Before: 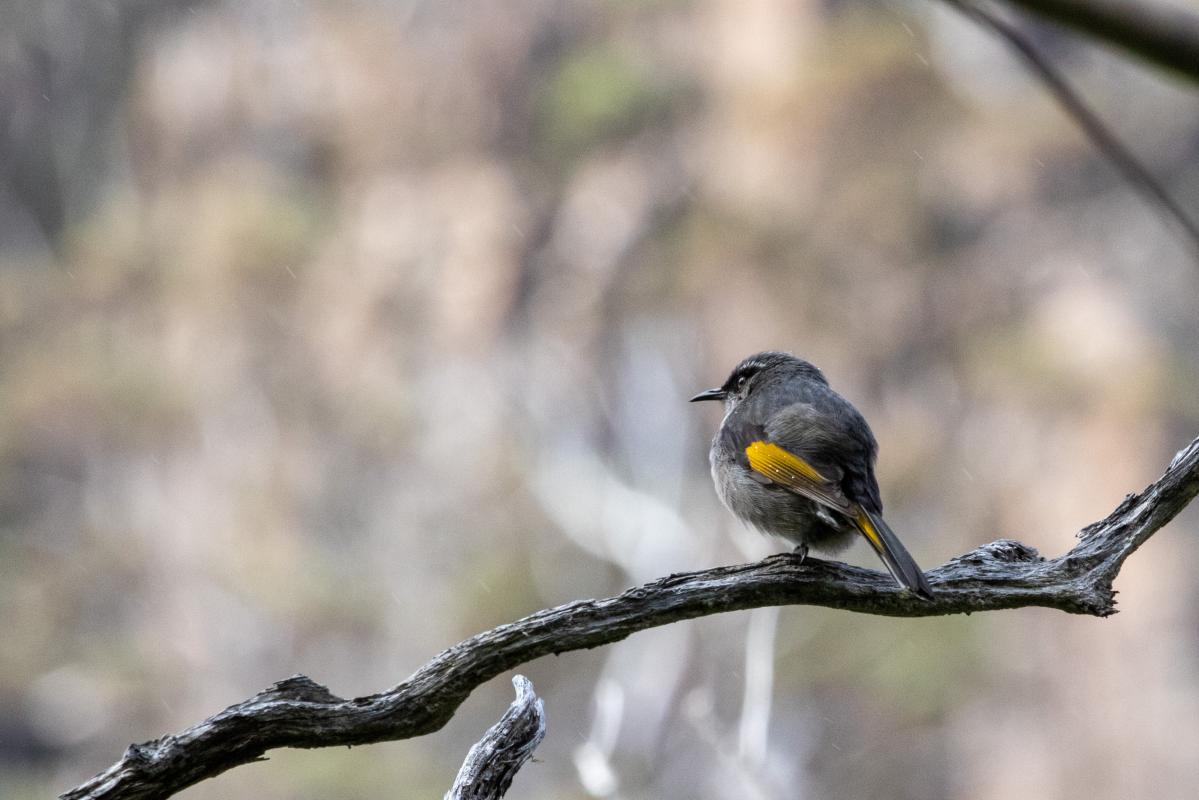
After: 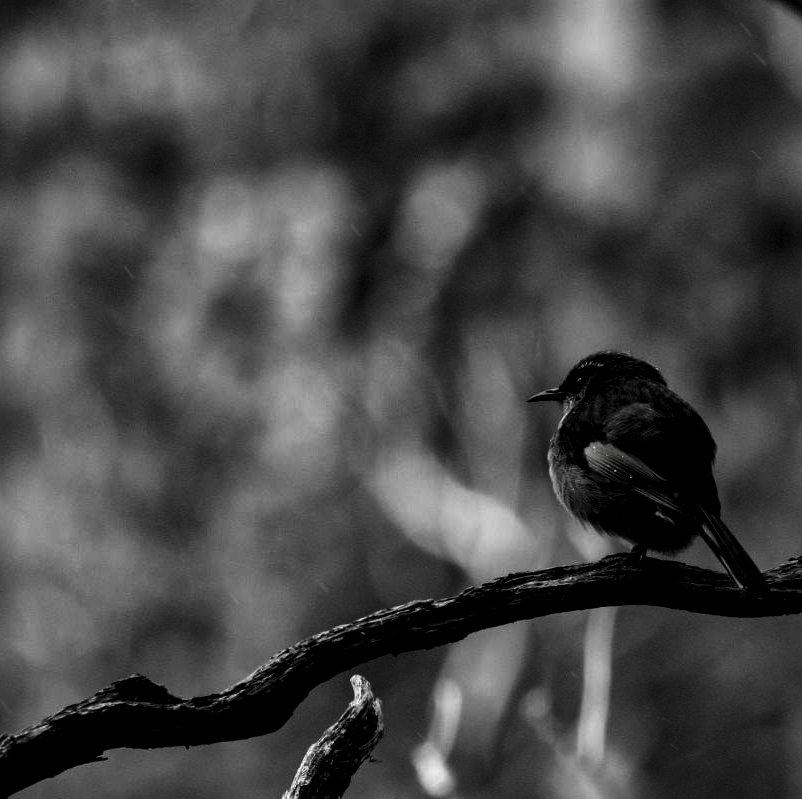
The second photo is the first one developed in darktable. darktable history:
local contrast: mode bilateral grid, contrast 19, coarseness 49, detail 149%, midtone range 0.2
crop and rotate: left 13.569%, right 19.542%
contrast brightness saturation: contrast 0.018, brightness -0.989, saturation -0.993
exposure: black level correction 0.018, exposure -0.008 EV, compensate exposure bias true, compensate highlight preservation false
